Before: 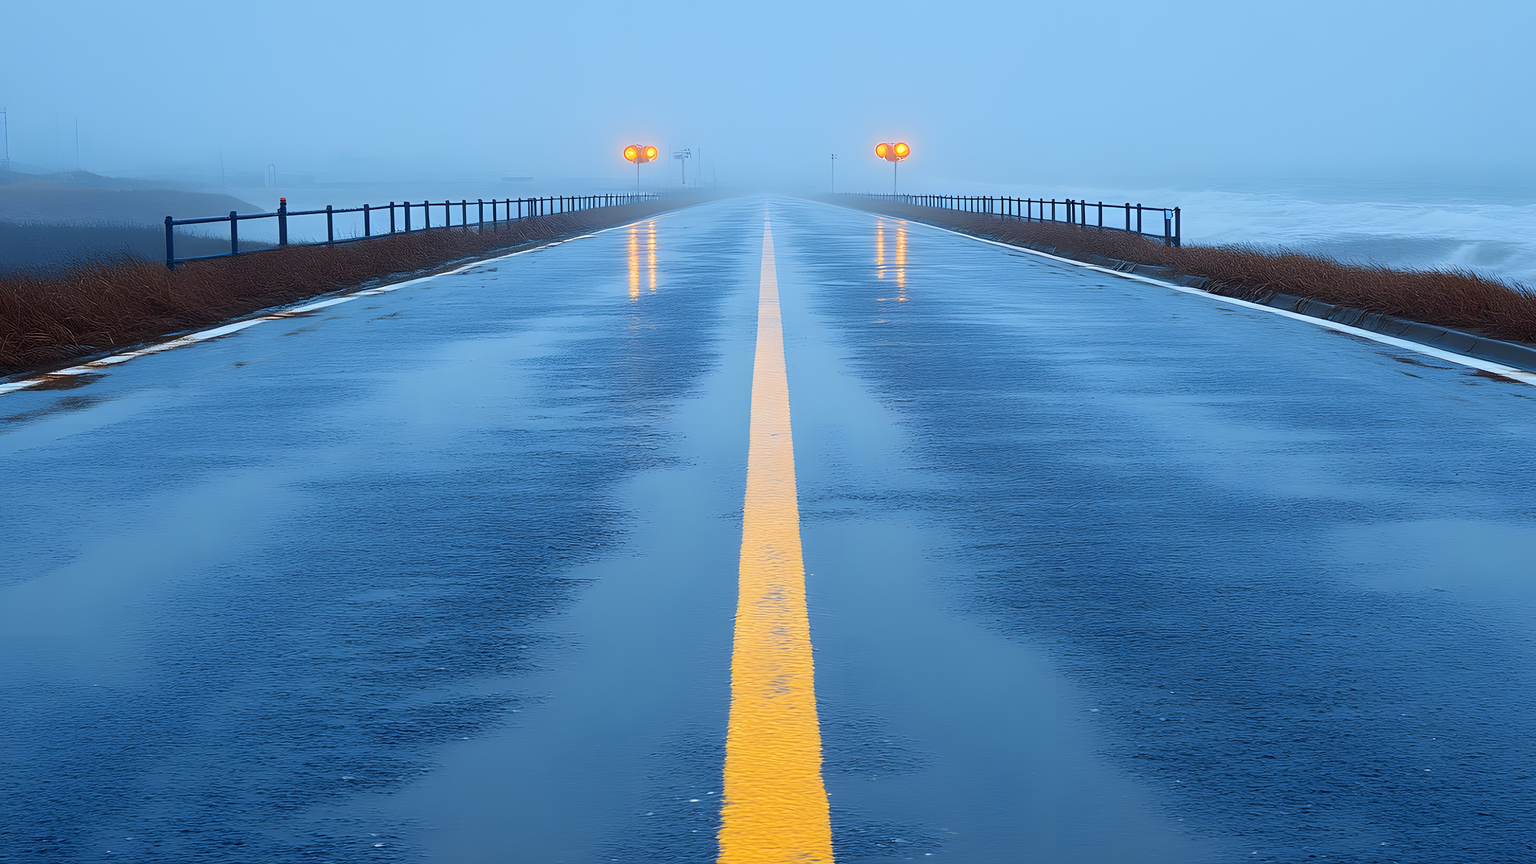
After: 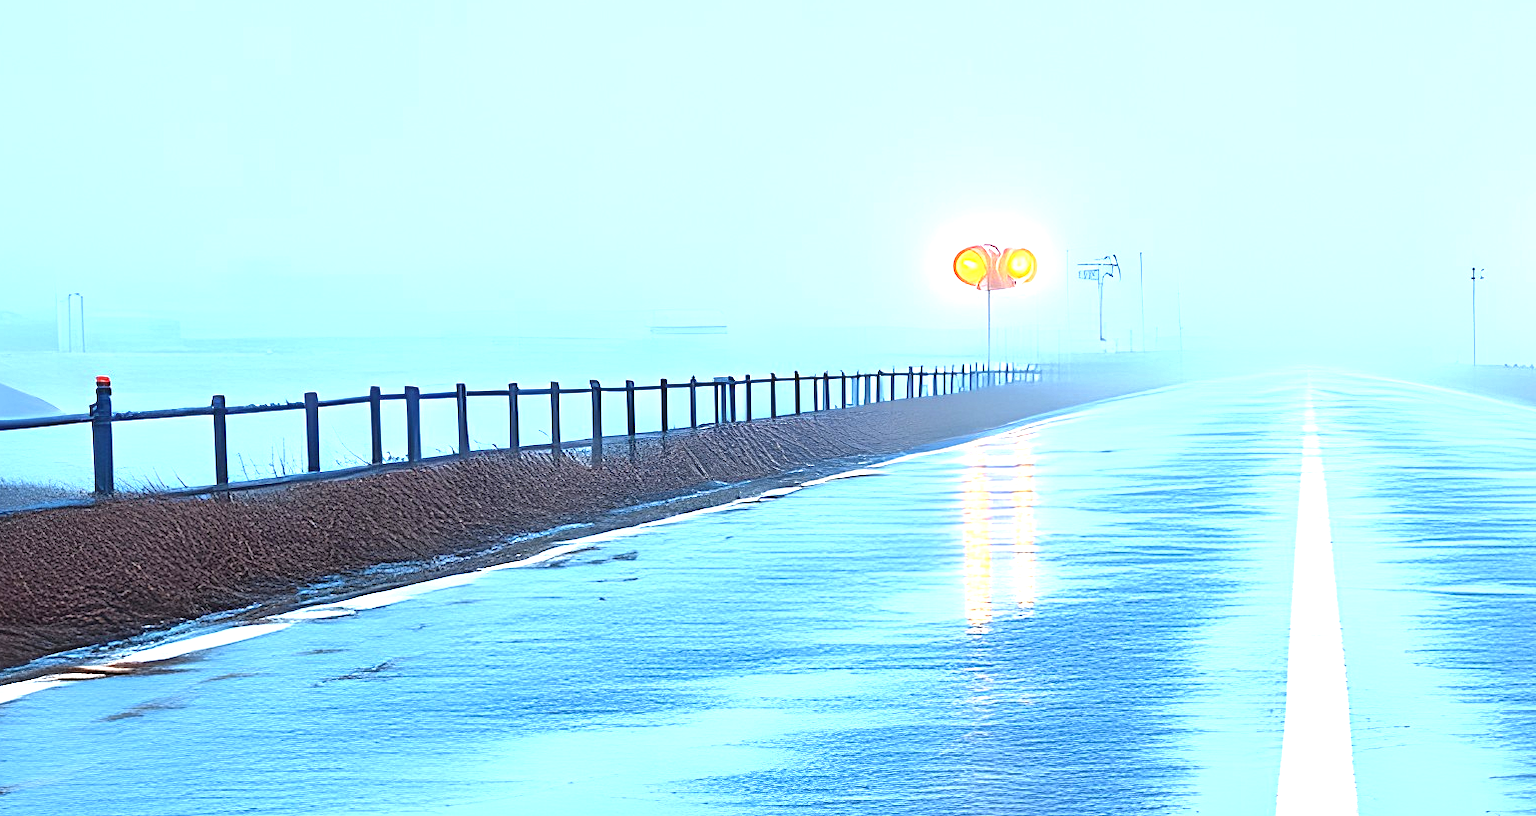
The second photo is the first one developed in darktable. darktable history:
exposure: black level correction -0.002, exposure 1.354 EV, compensate highlight preservation false
local contrast: mode bilateral grid, contrast 20, coarseness 50, detail 162%, midtone range 0.2
crop: left 15.74%, top 5.462%, right 44.137%, bottom 56.615%
